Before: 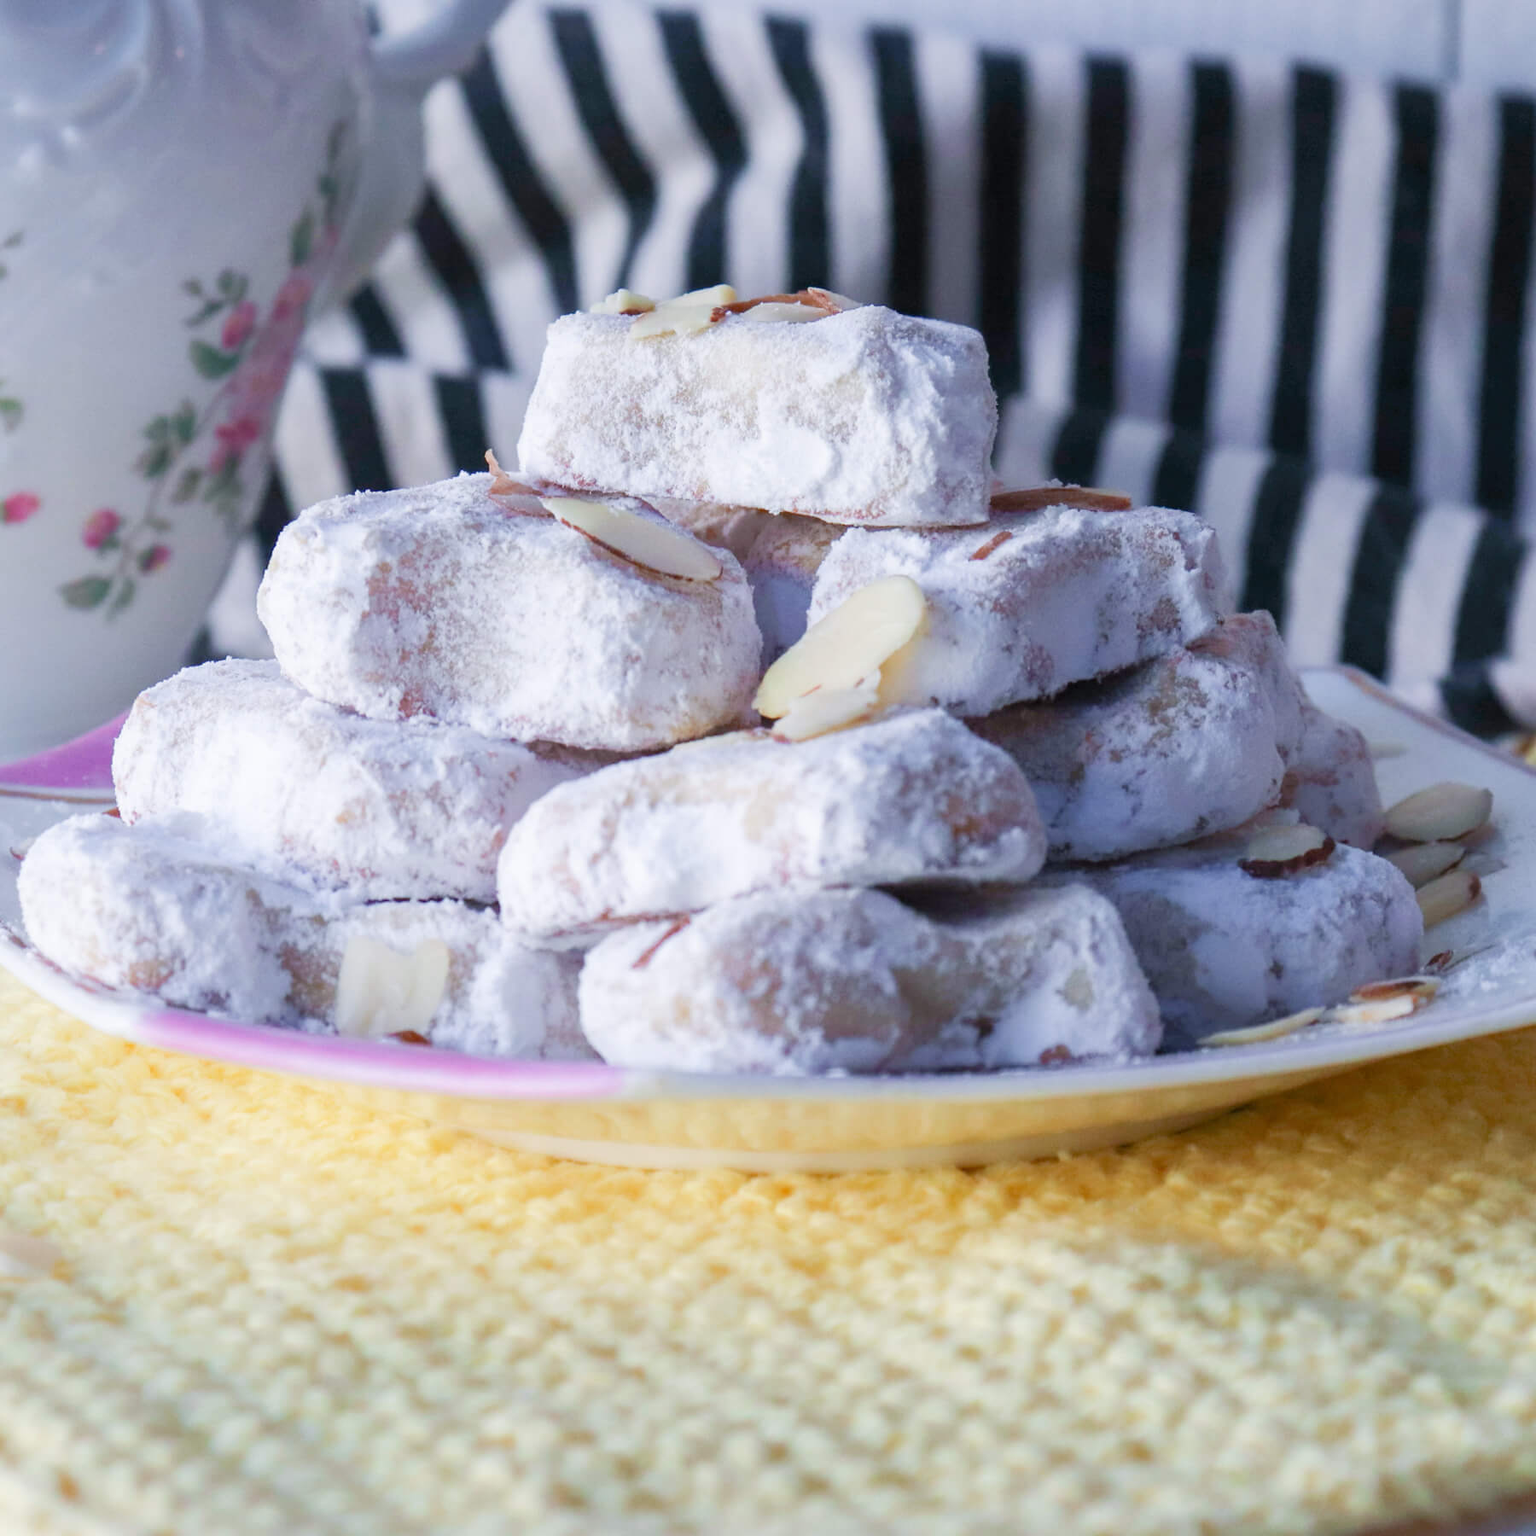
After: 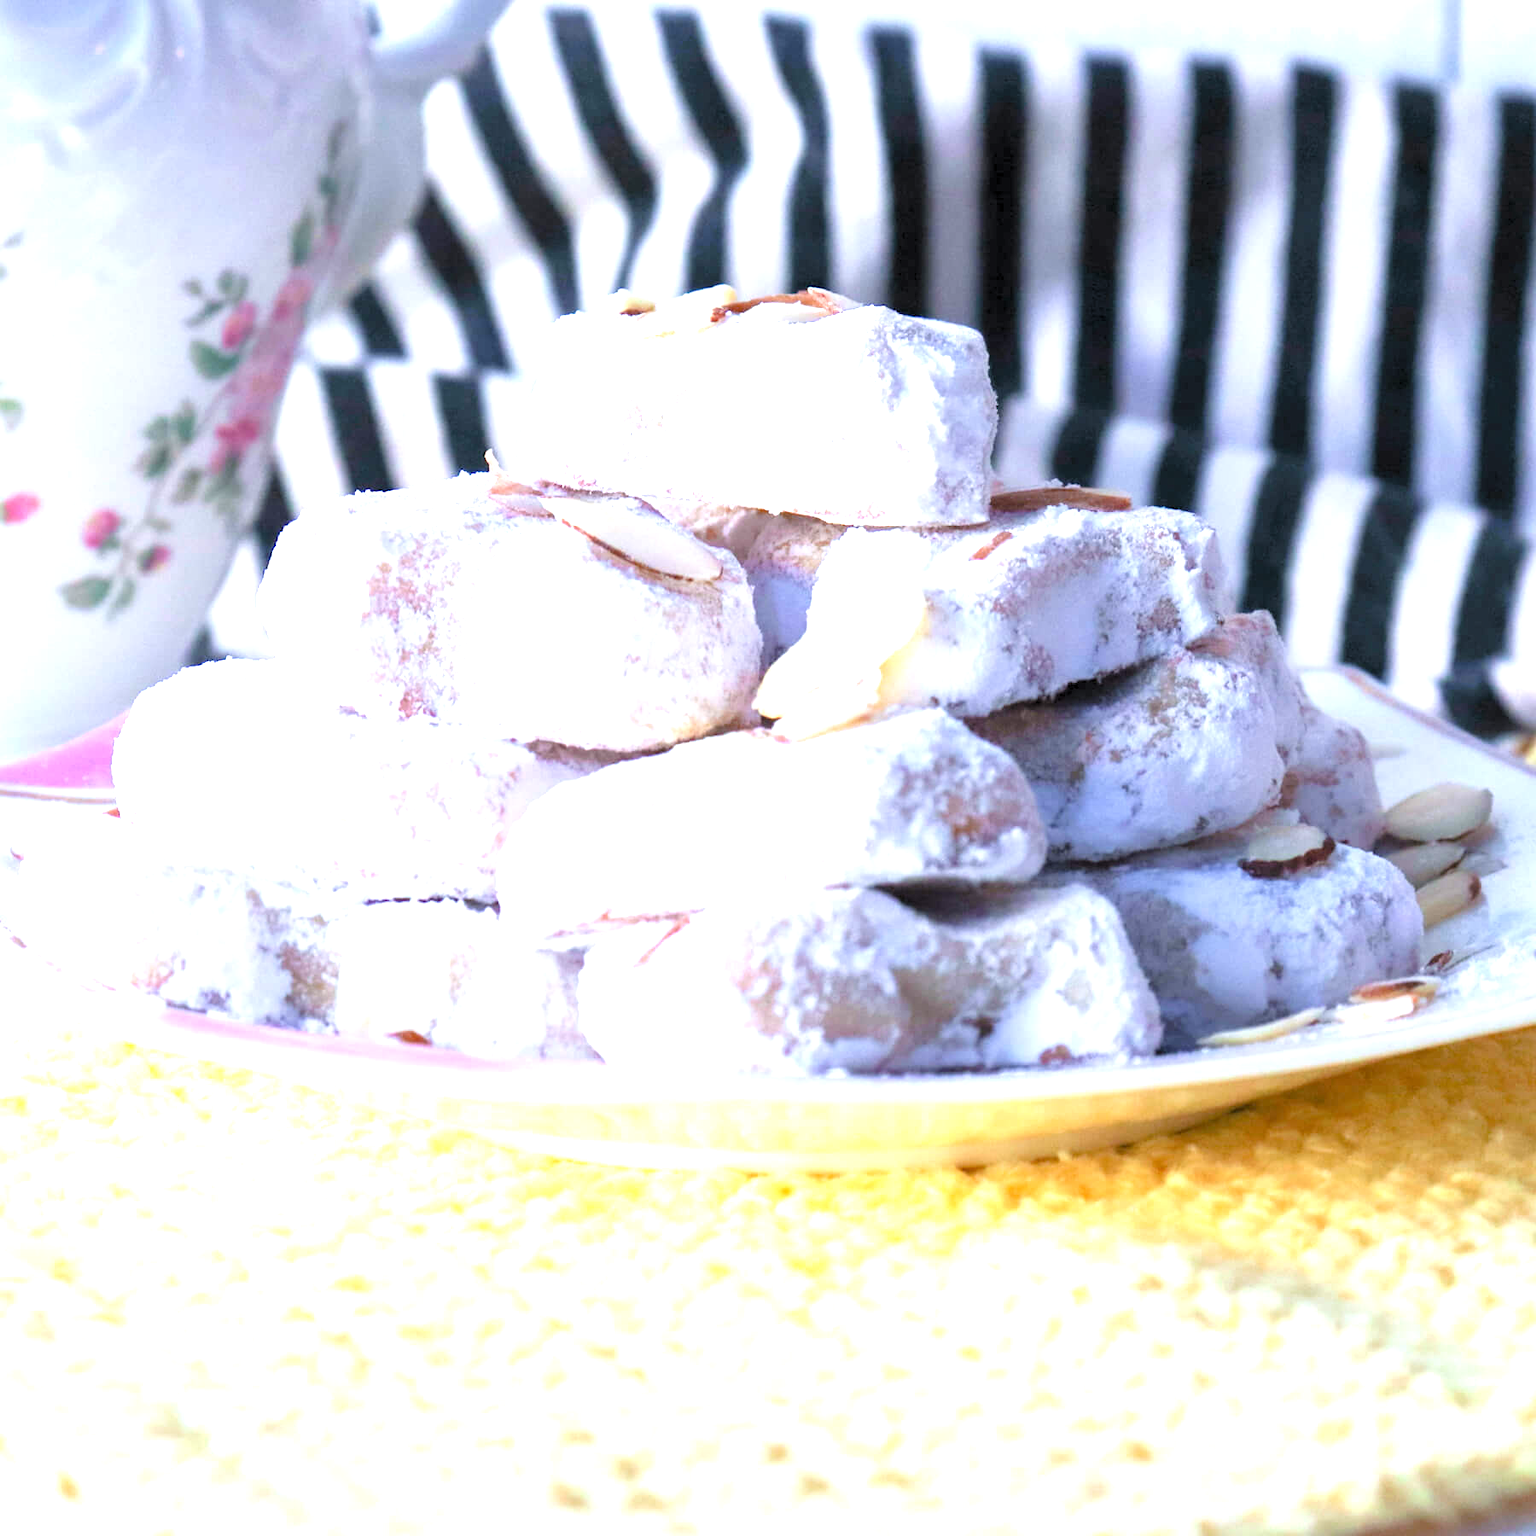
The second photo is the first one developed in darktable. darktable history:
exposure: exposure 1.223 EV, compensate highlight preservation false
levels: levels [0.073, 0.497, 0.972]
